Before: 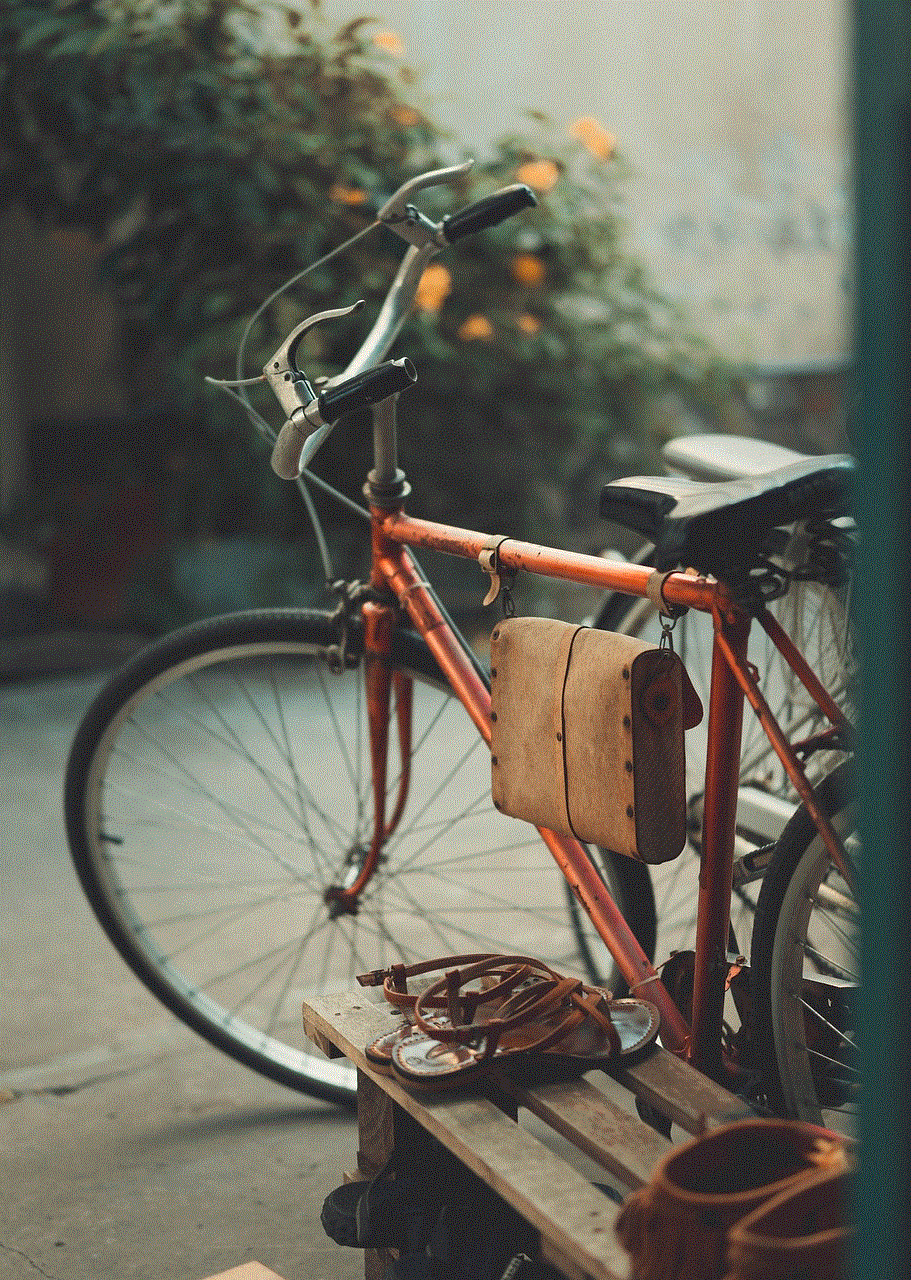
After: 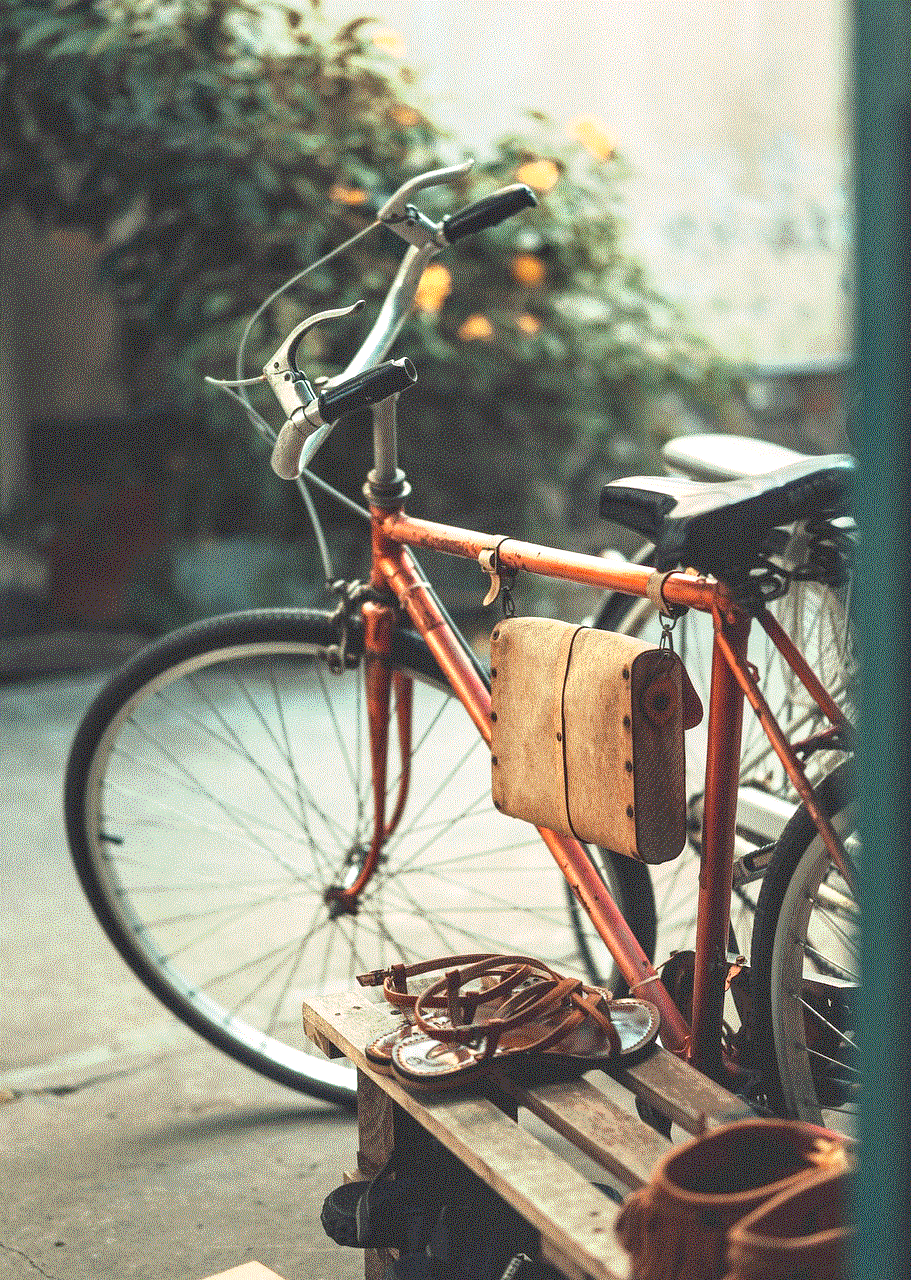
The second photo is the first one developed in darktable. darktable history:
local contrast: detail 140%
exposure: black level correction 0, exposure 0.9 EV, compensate exposure bias true, compensate highlight preservation false
